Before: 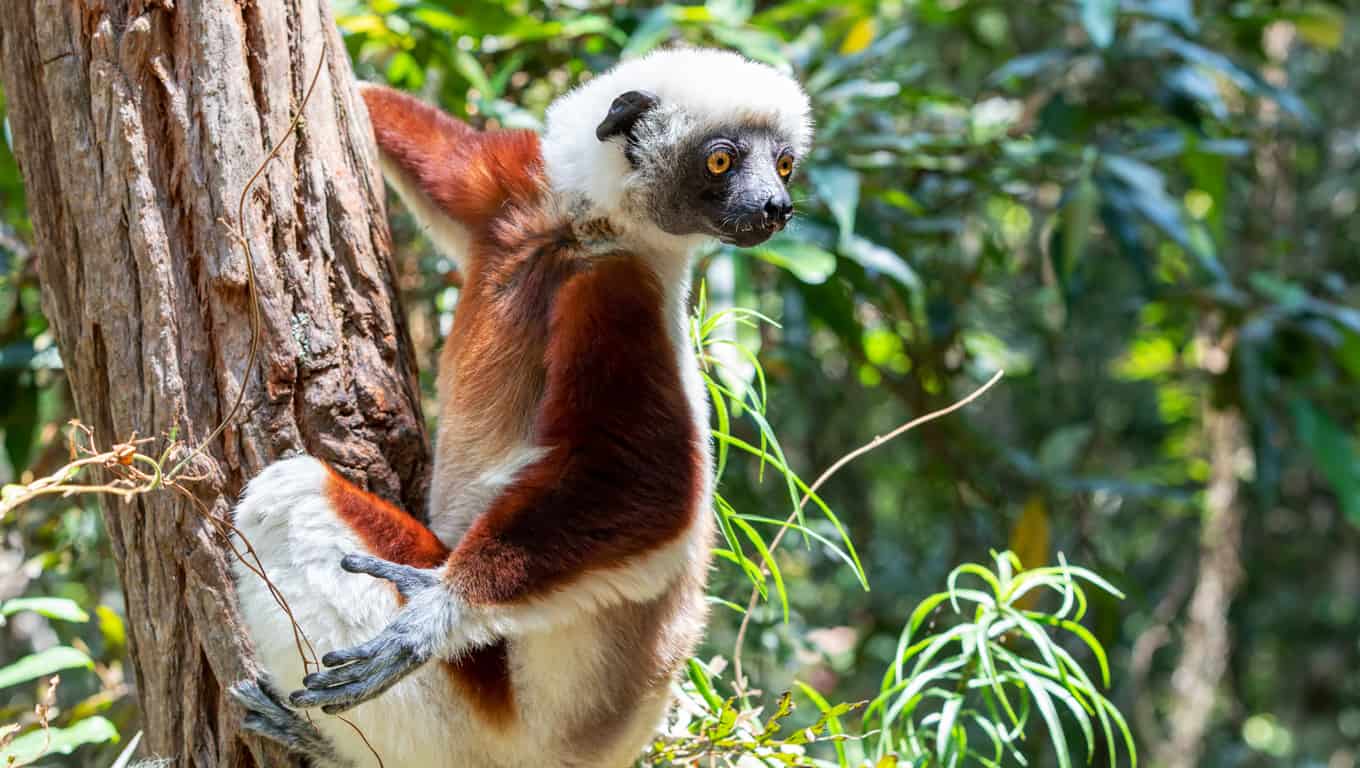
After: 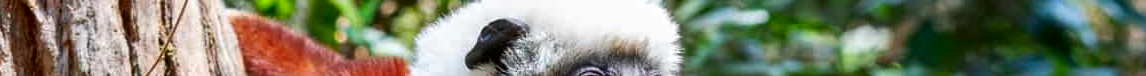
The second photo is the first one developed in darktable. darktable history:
contrast brightness saturation: contrast 0.07, brightness -0.14, saturation 0.11
crop and rotate: left 9.644%, top 9.491%, right 6.021%, bottom 80.509%
